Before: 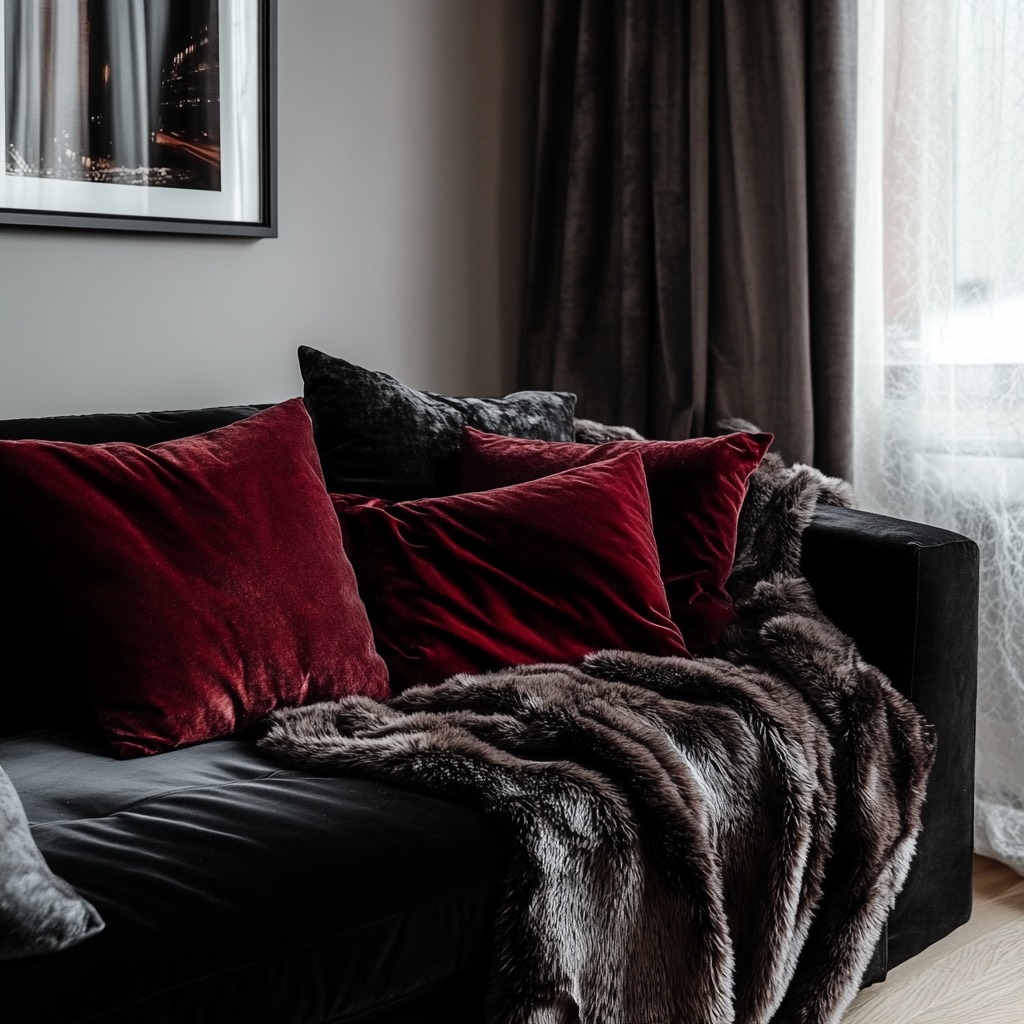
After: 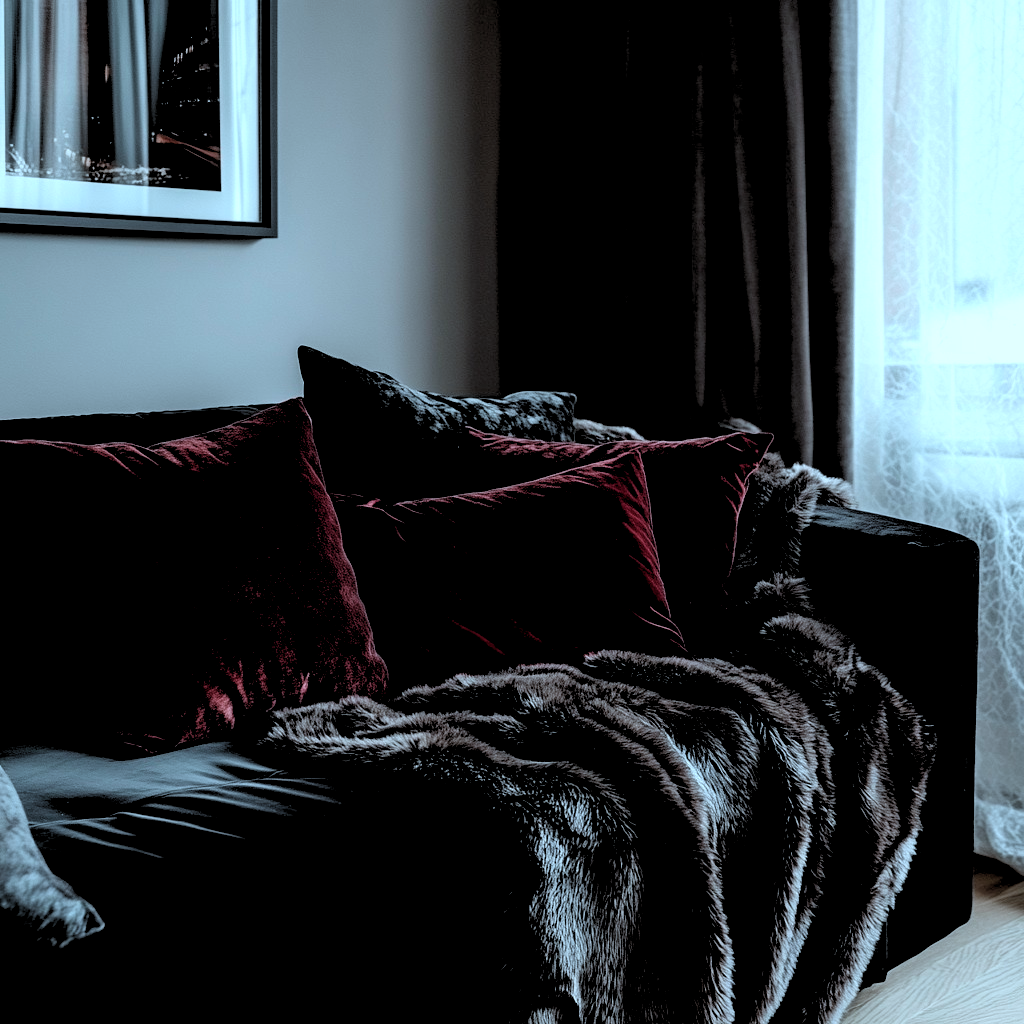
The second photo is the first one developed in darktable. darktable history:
color correction: highlights a* -10.69, highlights b* -19.19
rgb levels: levels [[0.034, 0.472, 0.904], [0, 0.5, 1], [0, 0.5, 1]]
